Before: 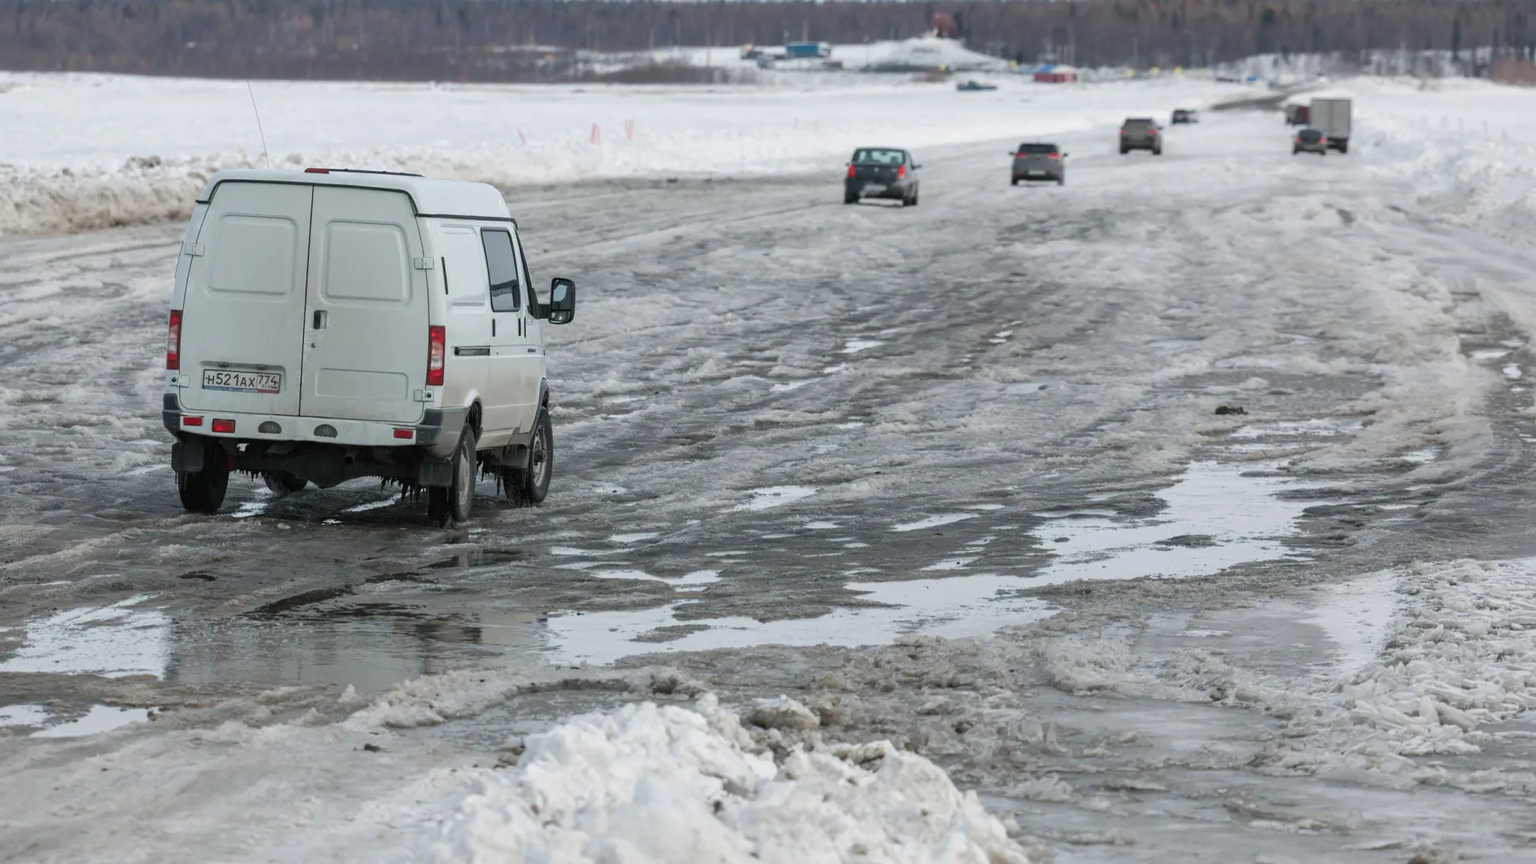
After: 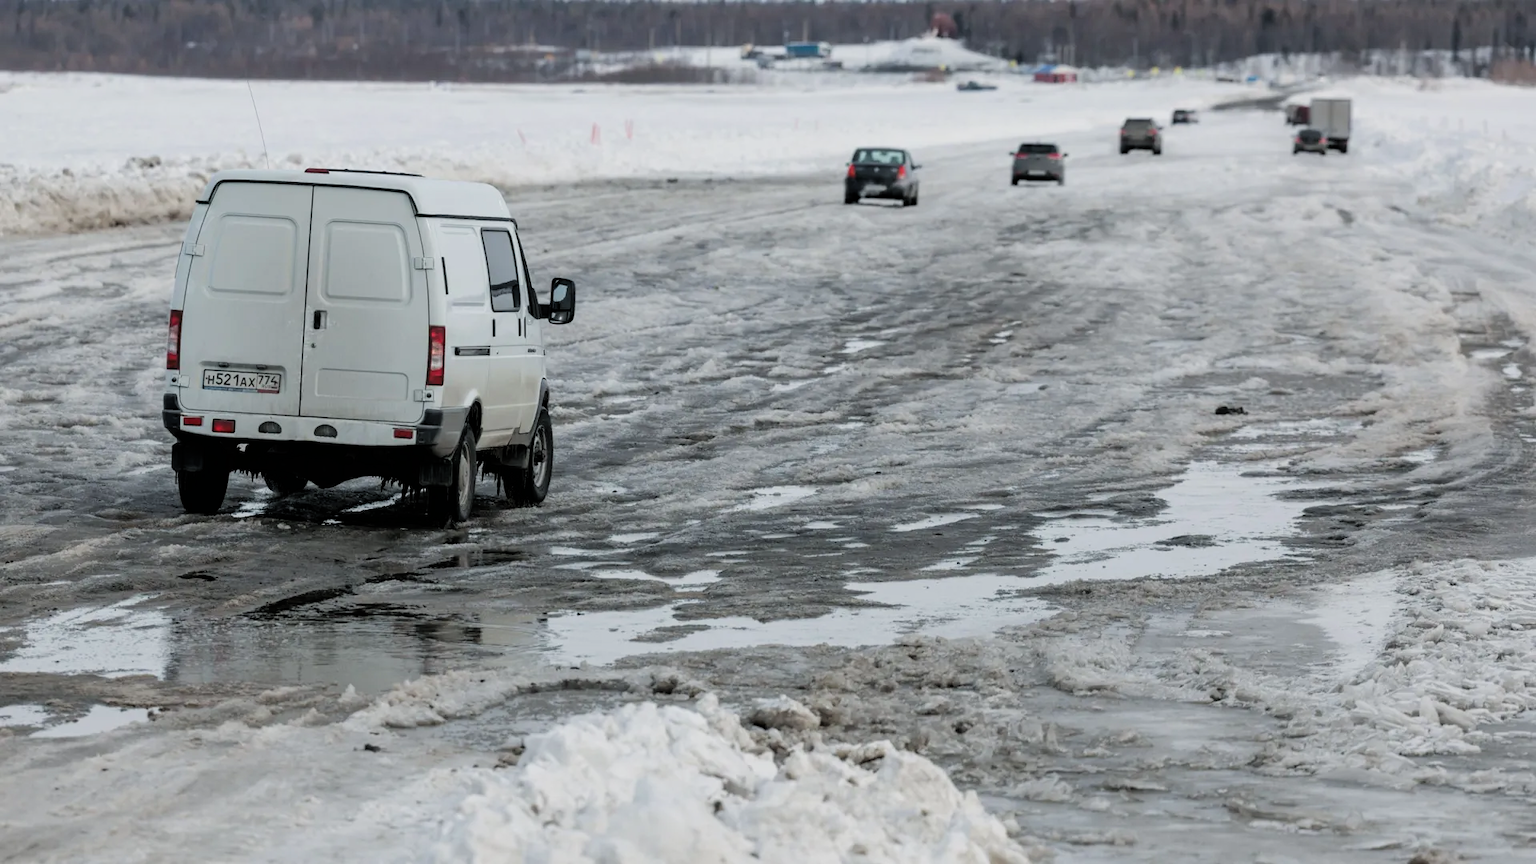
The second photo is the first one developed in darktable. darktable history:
exposure: exposure -0.064 EV, compensate highlight preservation false
filmic rgb: black relative exposure -5 EV, white relative exposure 3.2 EV, hardness 3.42, contrast 1.2, highlights saturation mix -30%
